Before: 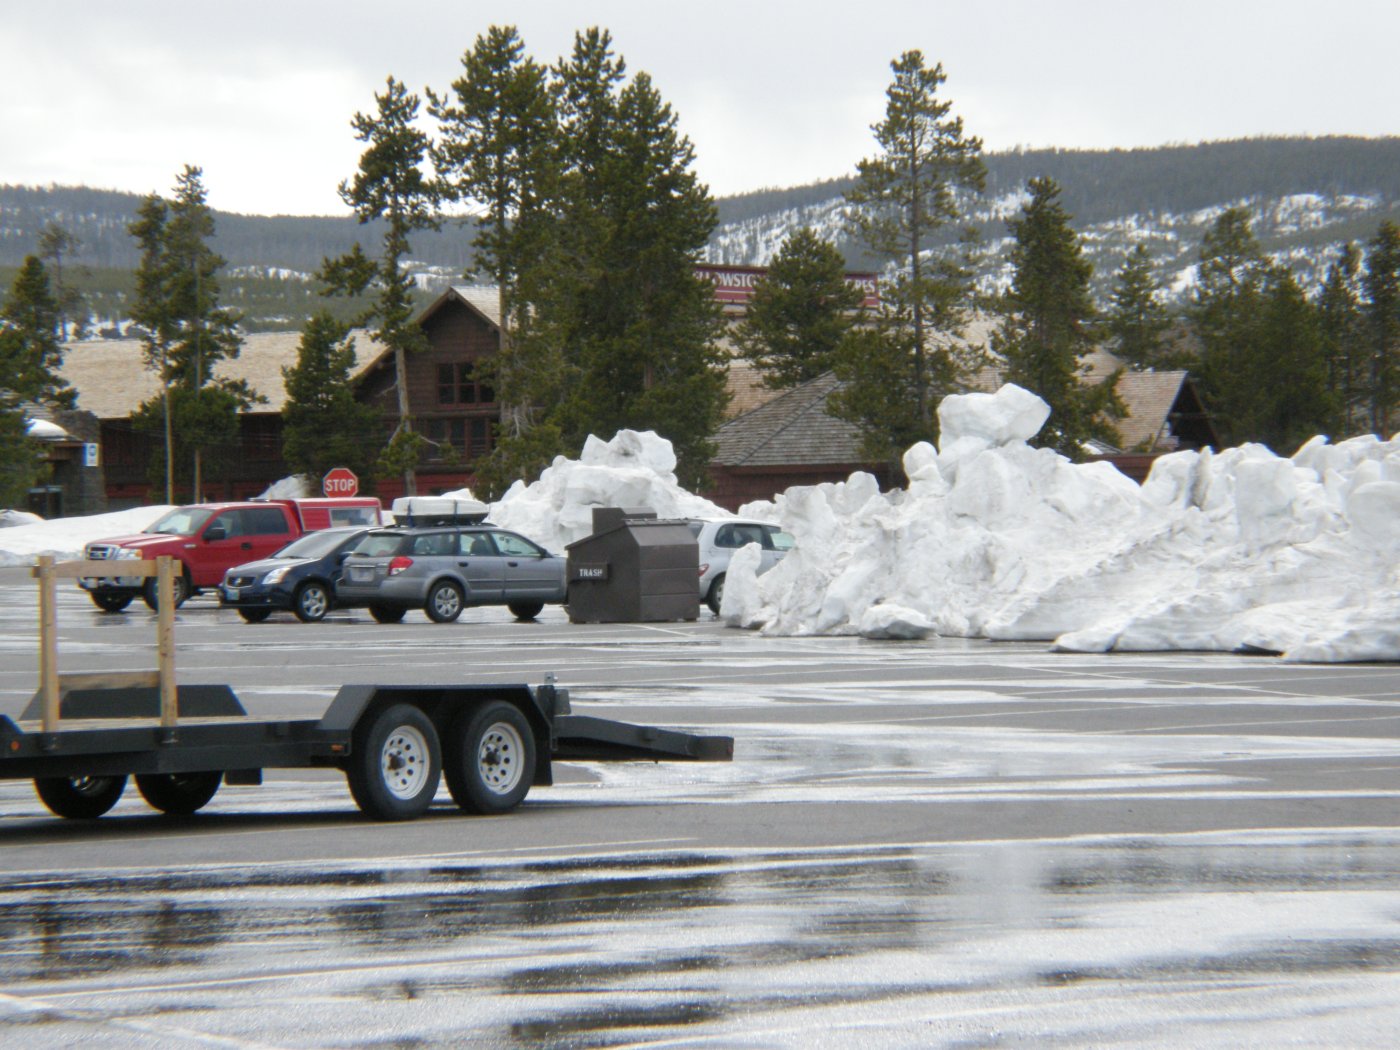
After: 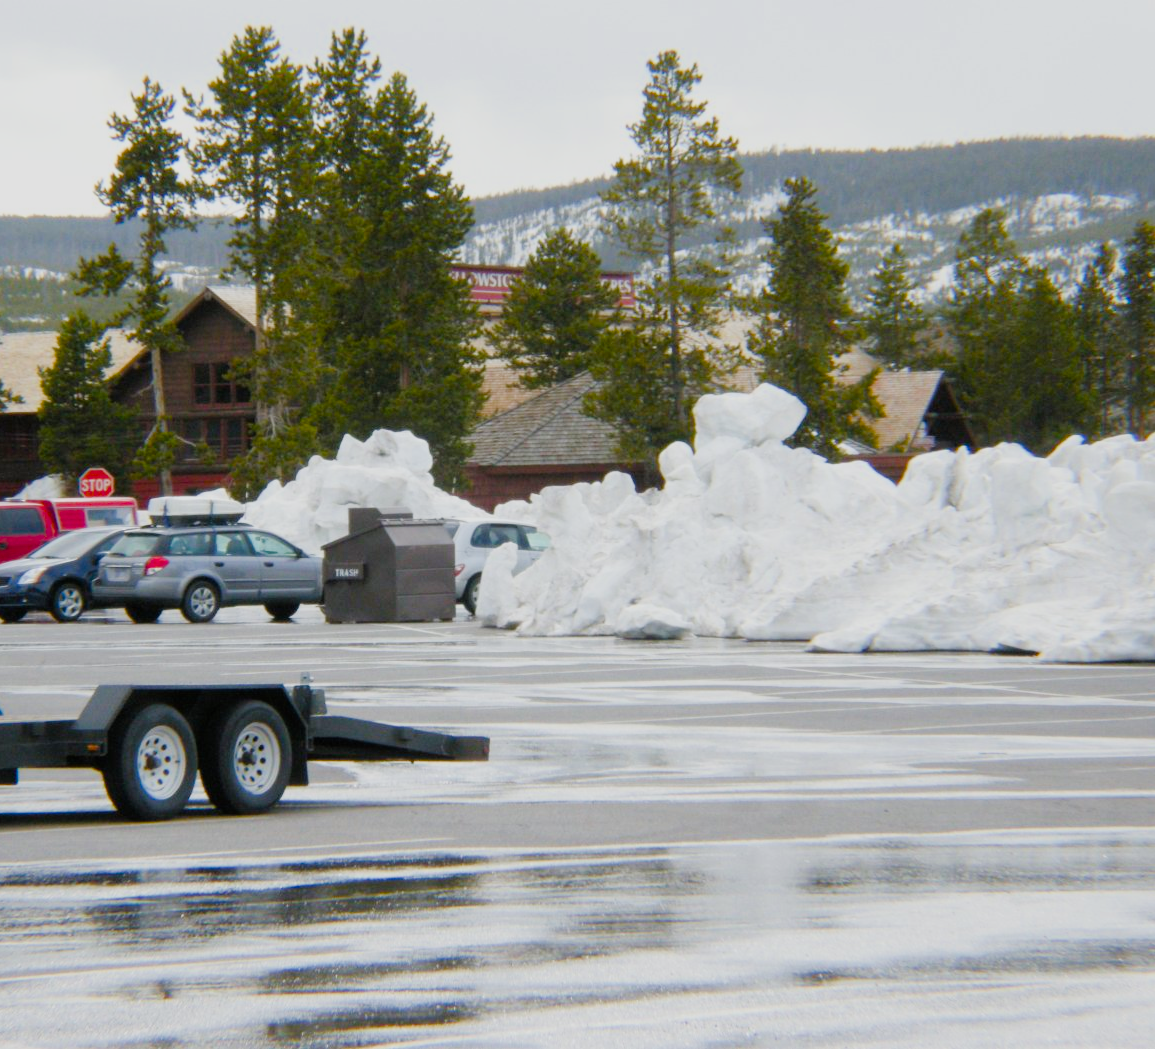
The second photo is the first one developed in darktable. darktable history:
crop: left 17.455%, bottom 0.049%
filmic rgb: black relative exposure -16 EV, white relative exposure 6.86 EV, threshold 2.94 EV, hardness 4.67, enable highlight reconstruction true
exposure: exposure 0.495 EV, compensate highlight preservation false
color balance rgb: global offset › hue 169.91°, perceptual saturation grading › global saturation 38.852%, perceptual saturation grading › highlights -24.977%, perceptual saturation grading › mid-tones 35.306%, perceptual saturation grading › shadows 35.581%
